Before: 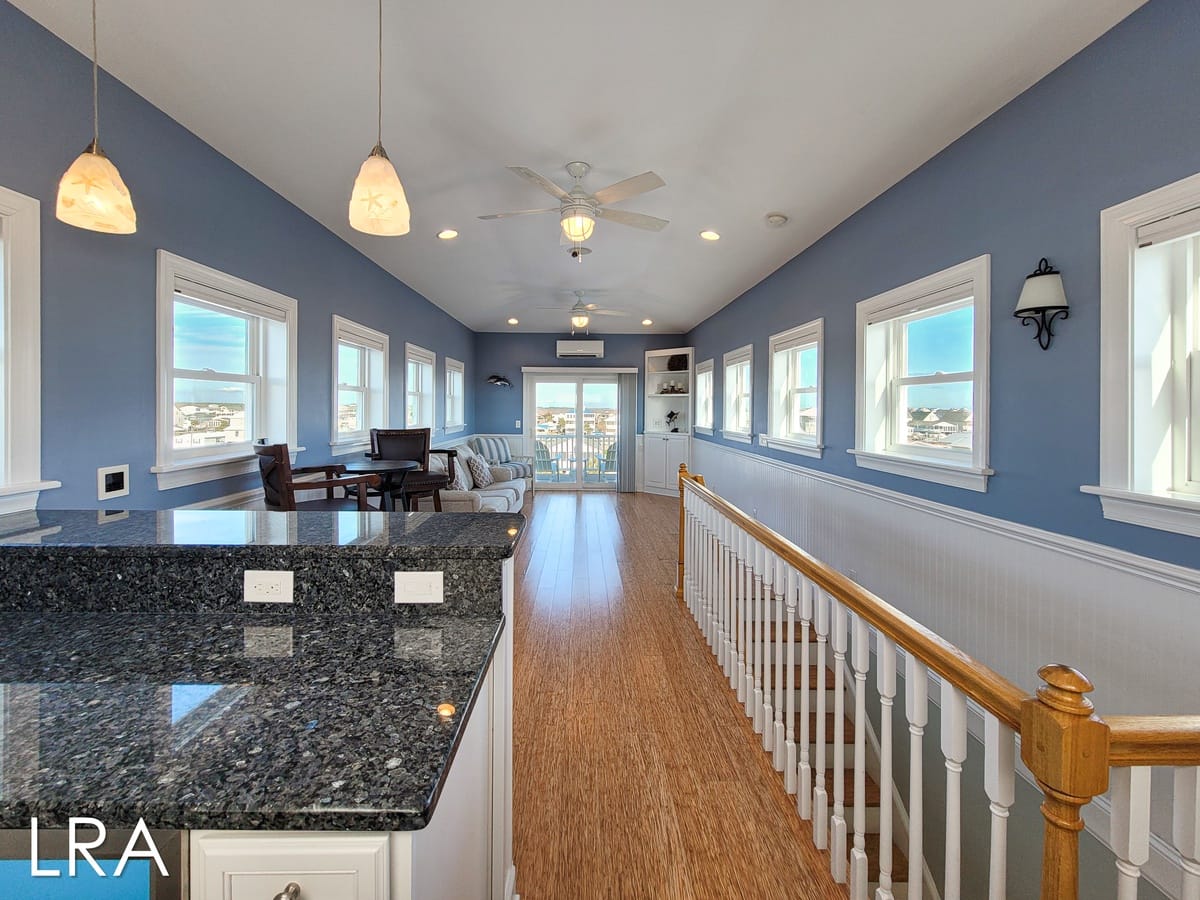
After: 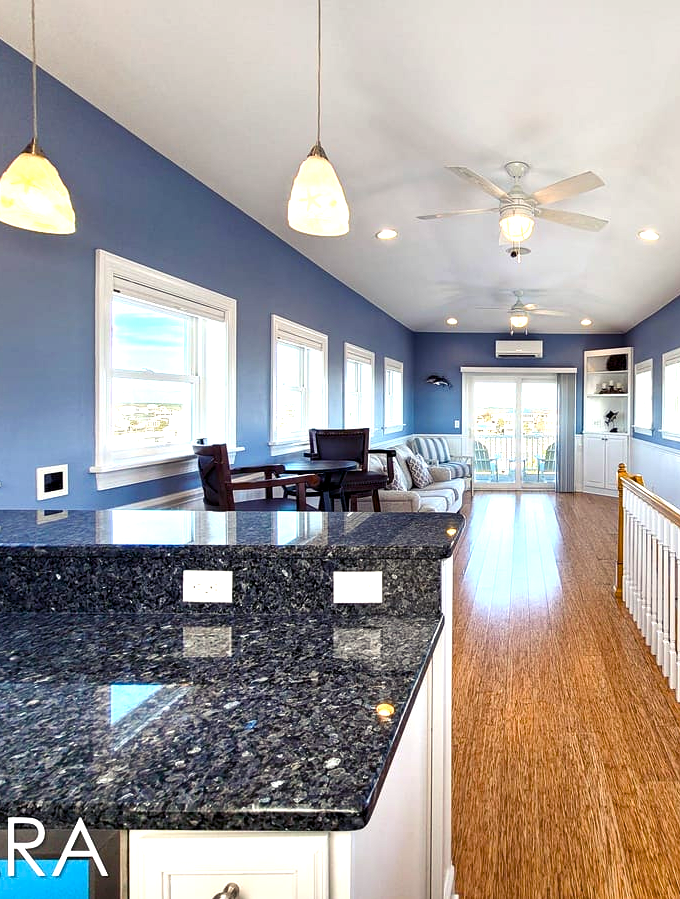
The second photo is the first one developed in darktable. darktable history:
crop: left 5.109%, right 38.157%
exposure: black level correction 0.003, exposure 0.383 EV, compensate highlight preservation false
color balance rgb: shadows lift › luminance -21.447%, shadows lift › chroma 6.672%, shadows lift › hue 271.13°, perceptual saturation grading › global saturation 20%, perceptual saturation grading › highlights -25.047%, perceptual saturation grading › shadows 25.474%, perceptual brilliance grading › highlights 16.201%, perceptual brilliance grading › mid-tones 6.374%, perceptual brilliance grading › shadows -15.744%, global vibrance 20%
